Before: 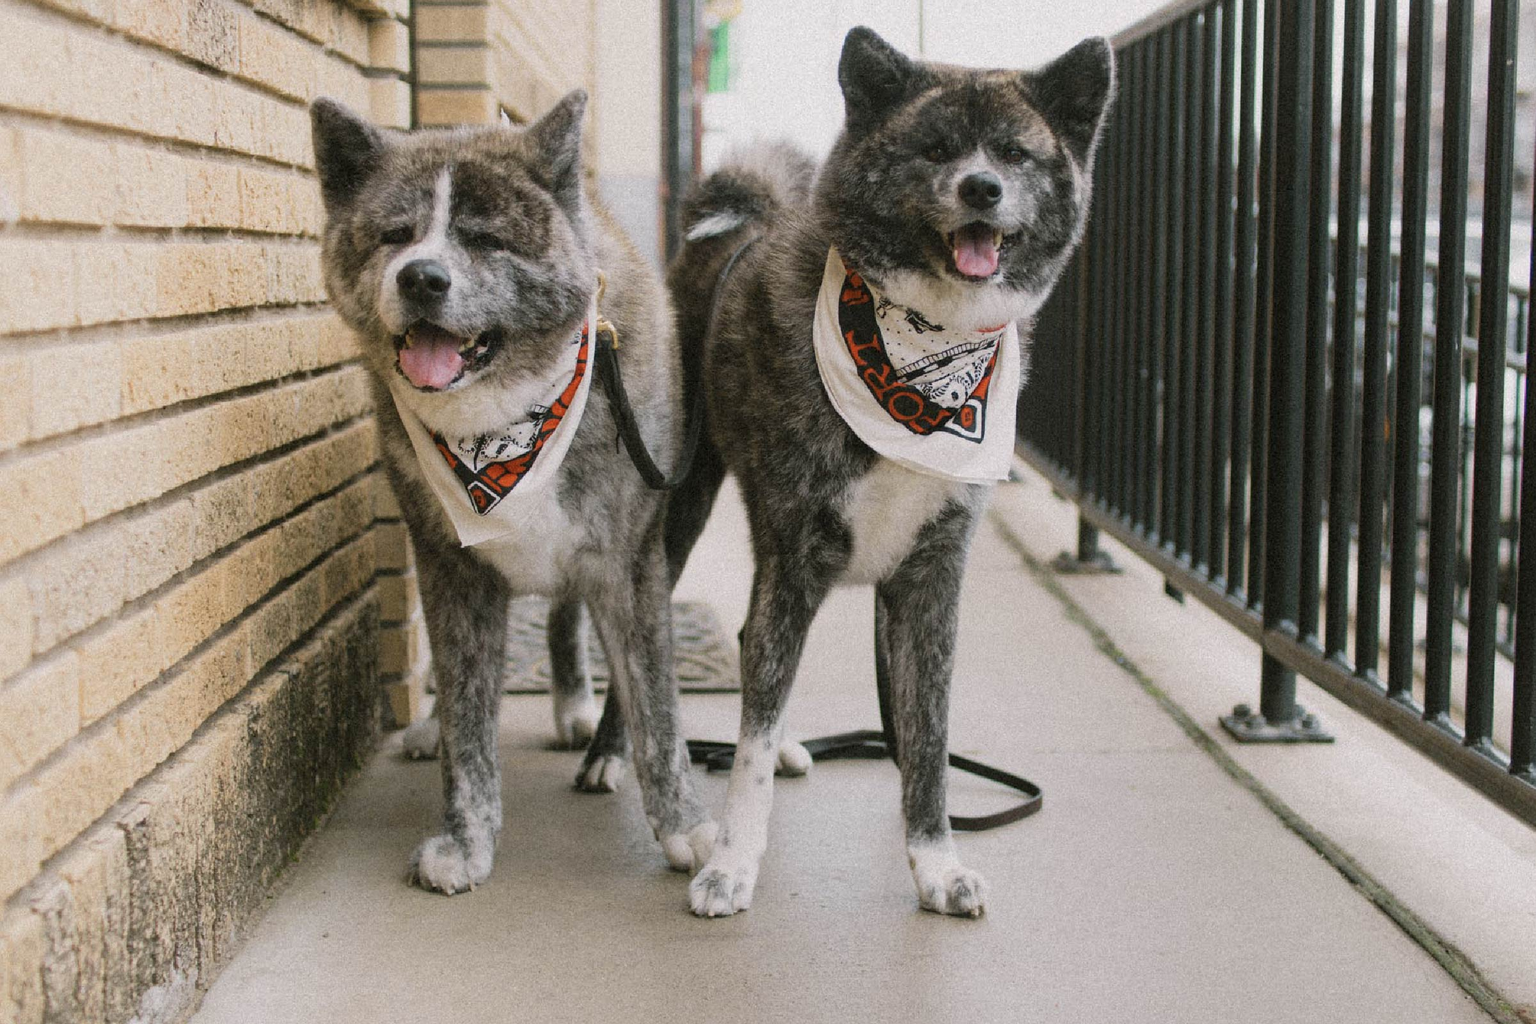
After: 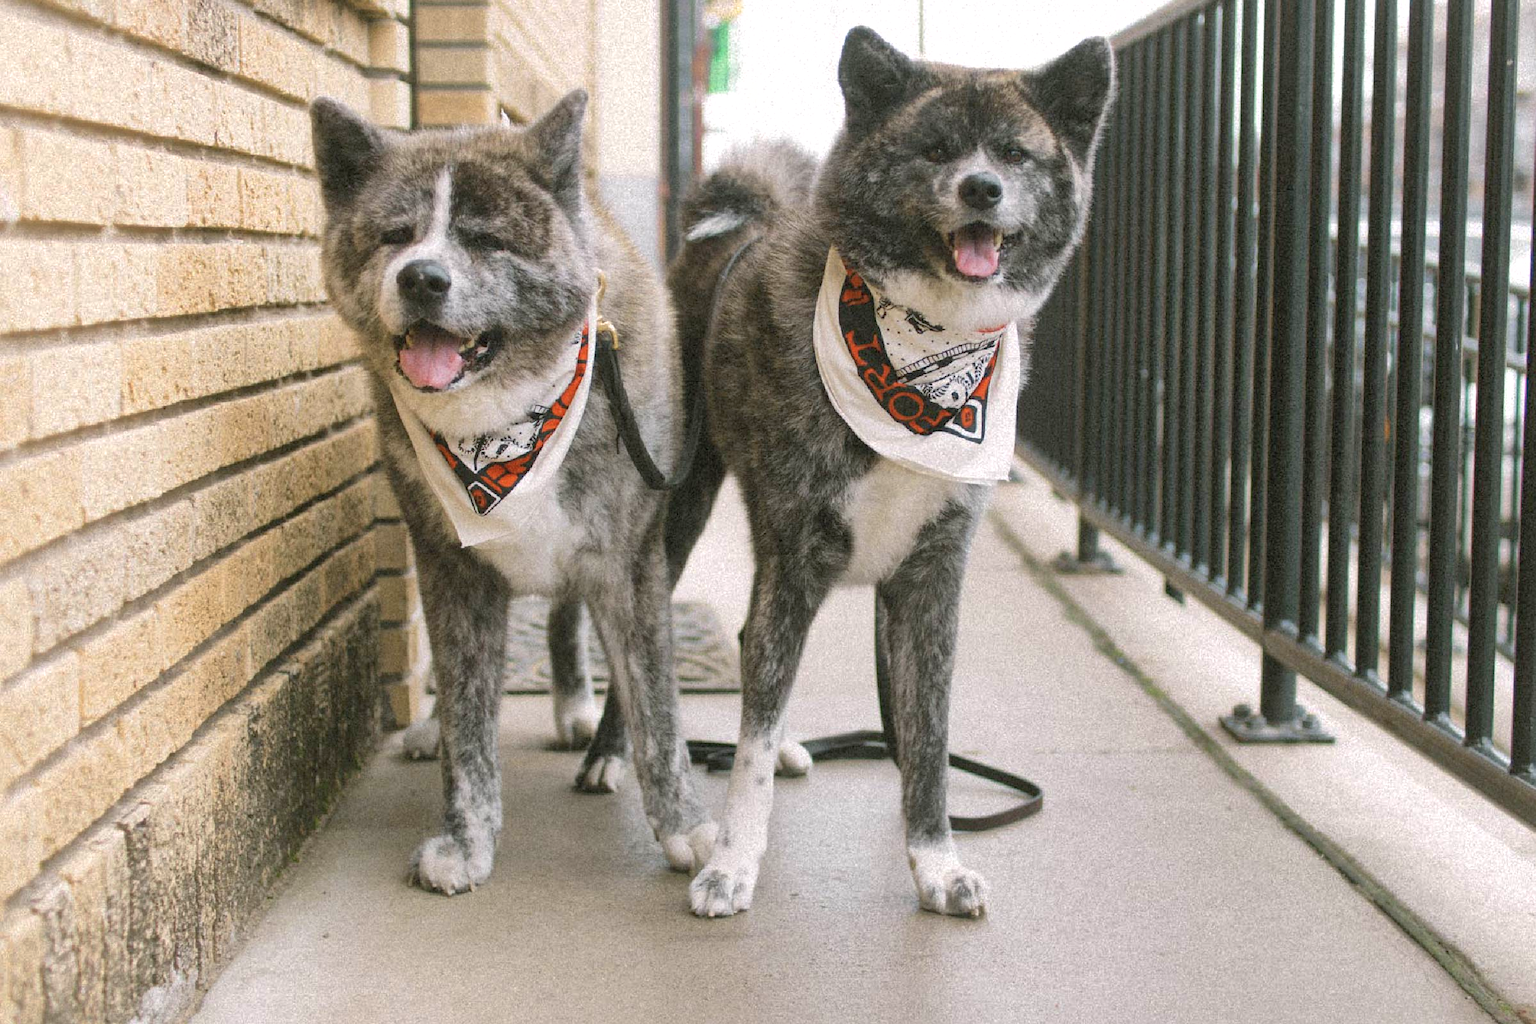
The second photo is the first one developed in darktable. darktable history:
shadows and highlights: on, module defaults
exposure: exposure 0.507 EV, compensate highlight preservation false
